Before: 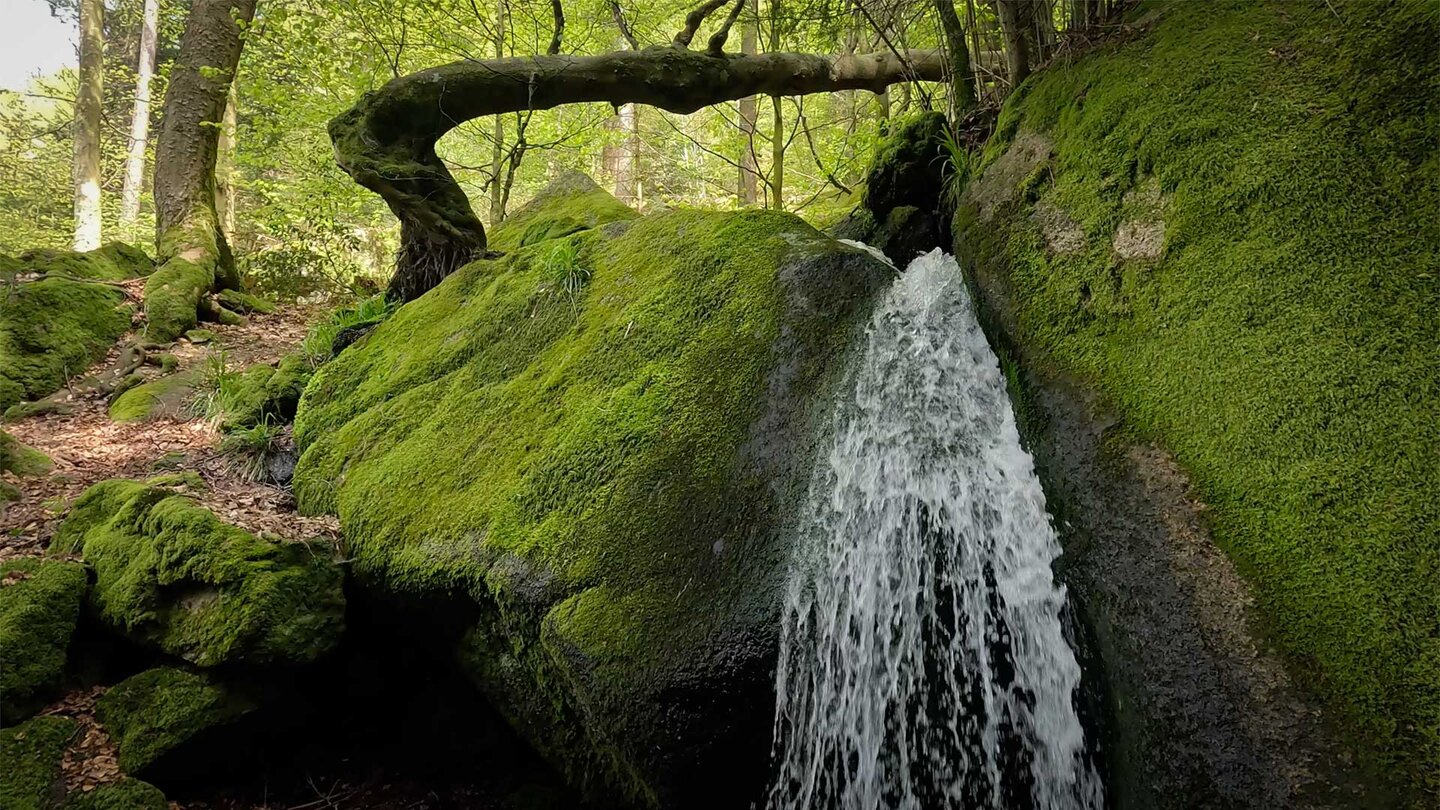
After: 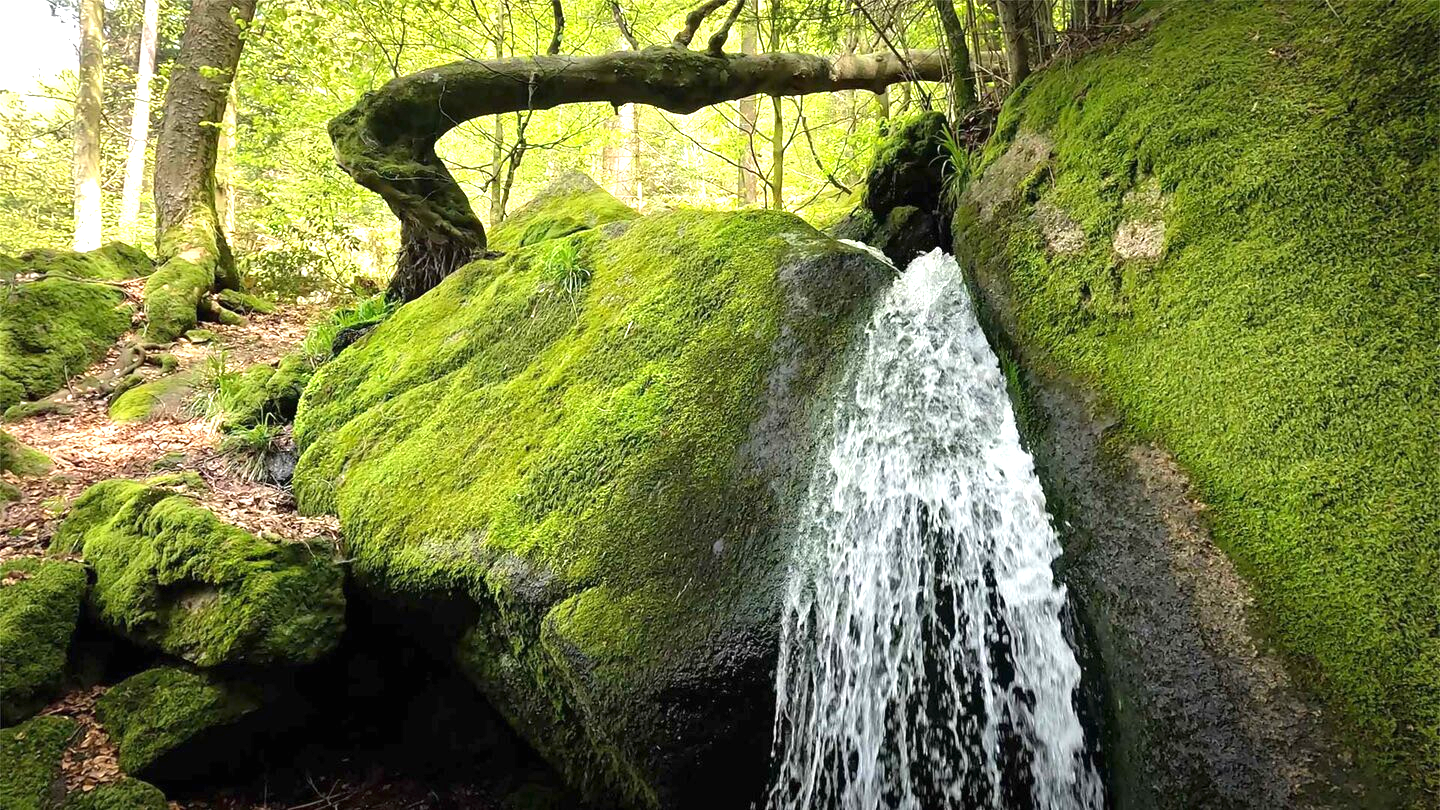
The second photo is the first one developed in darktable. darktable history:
exposure: black level correction 0, exposure 1.295 EV, compensate highlight preservation false
